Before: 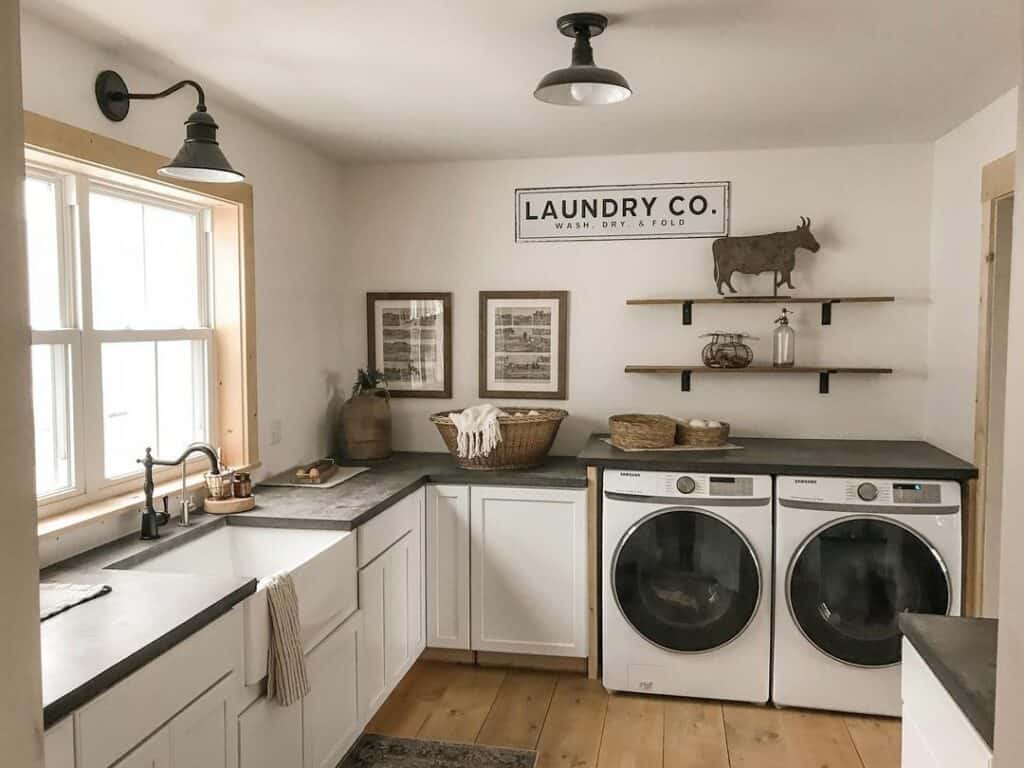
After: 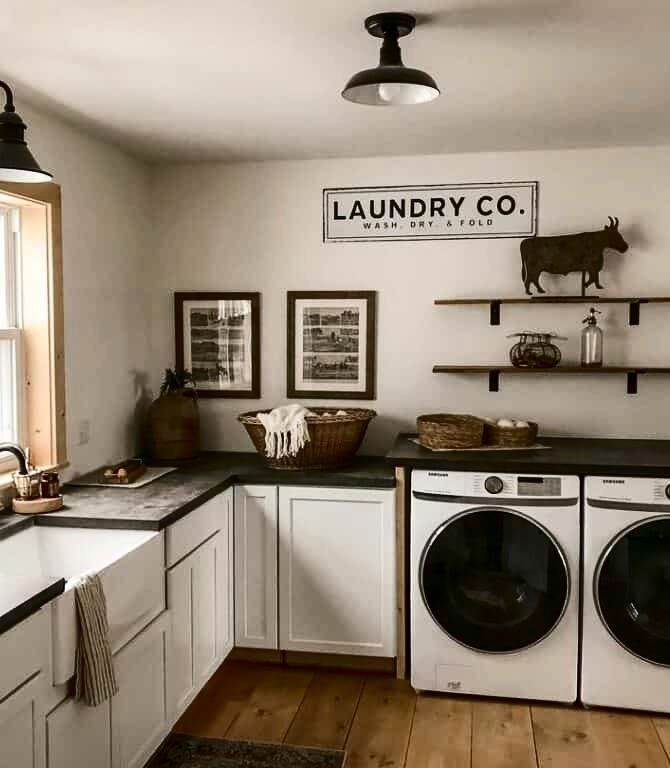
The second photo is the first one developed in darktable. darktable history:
contrast brightness saturation: contrast 0.239, brightness -0.24, saturation 0.139
crop and rotate: left 18.845%, right 15.655%
